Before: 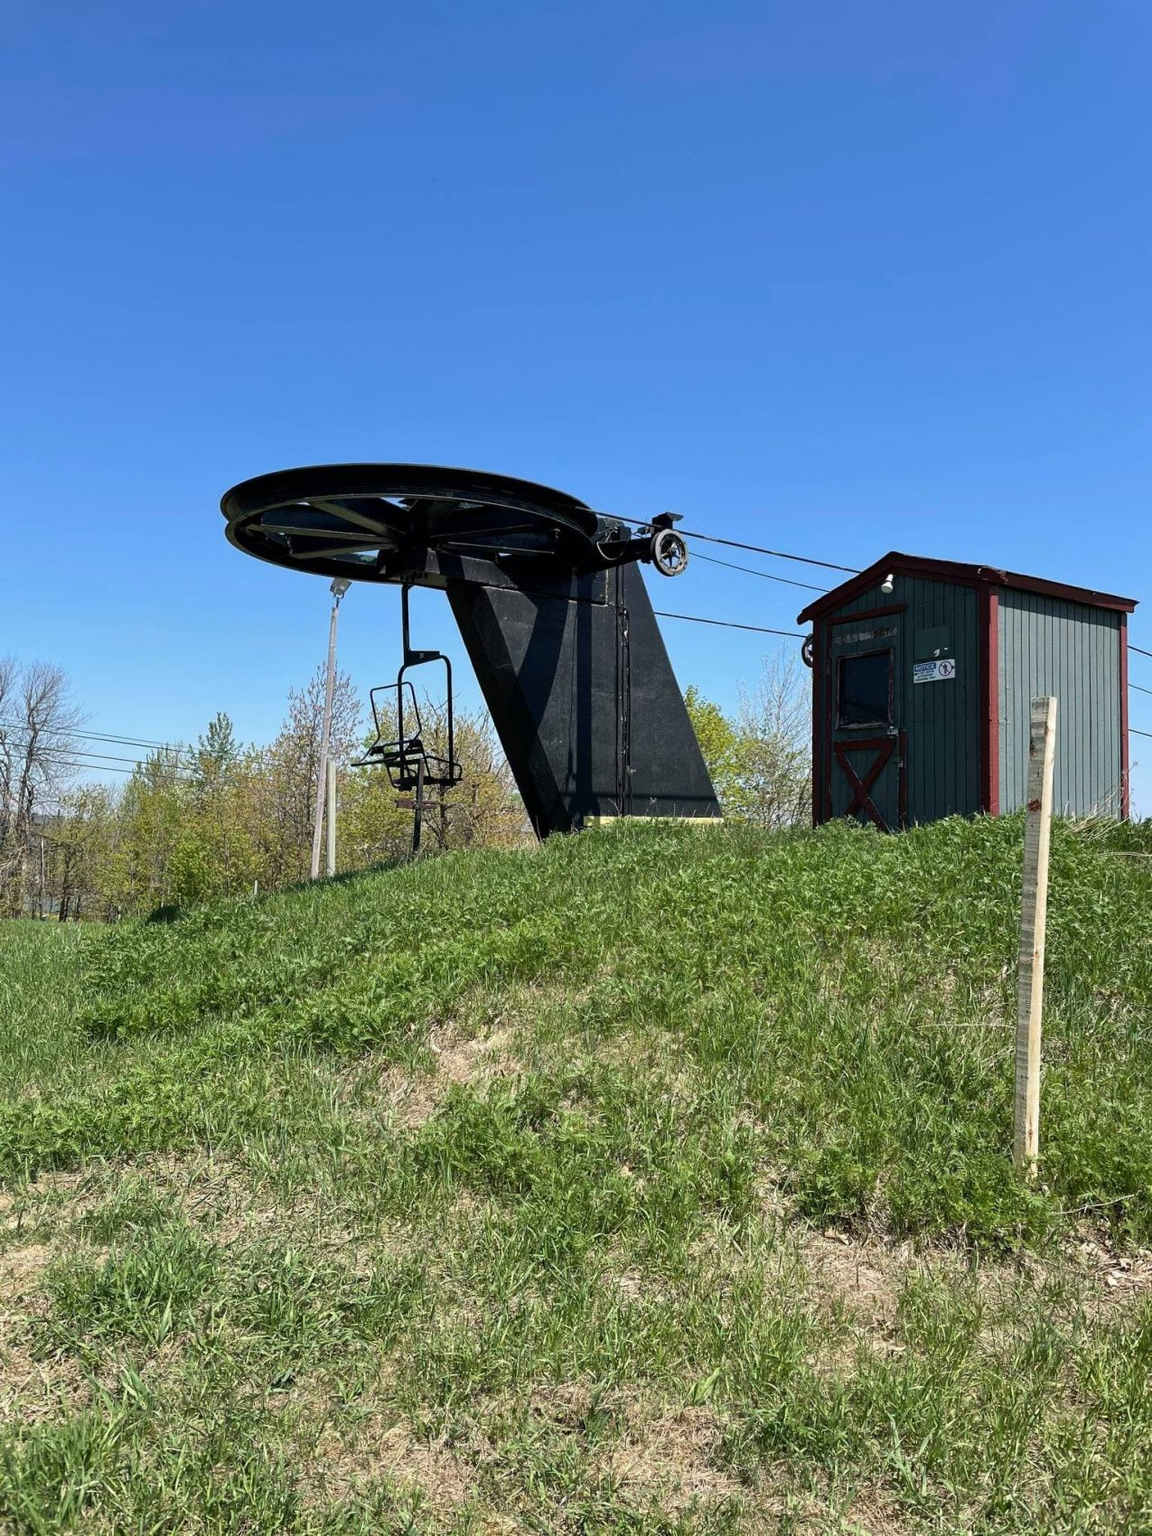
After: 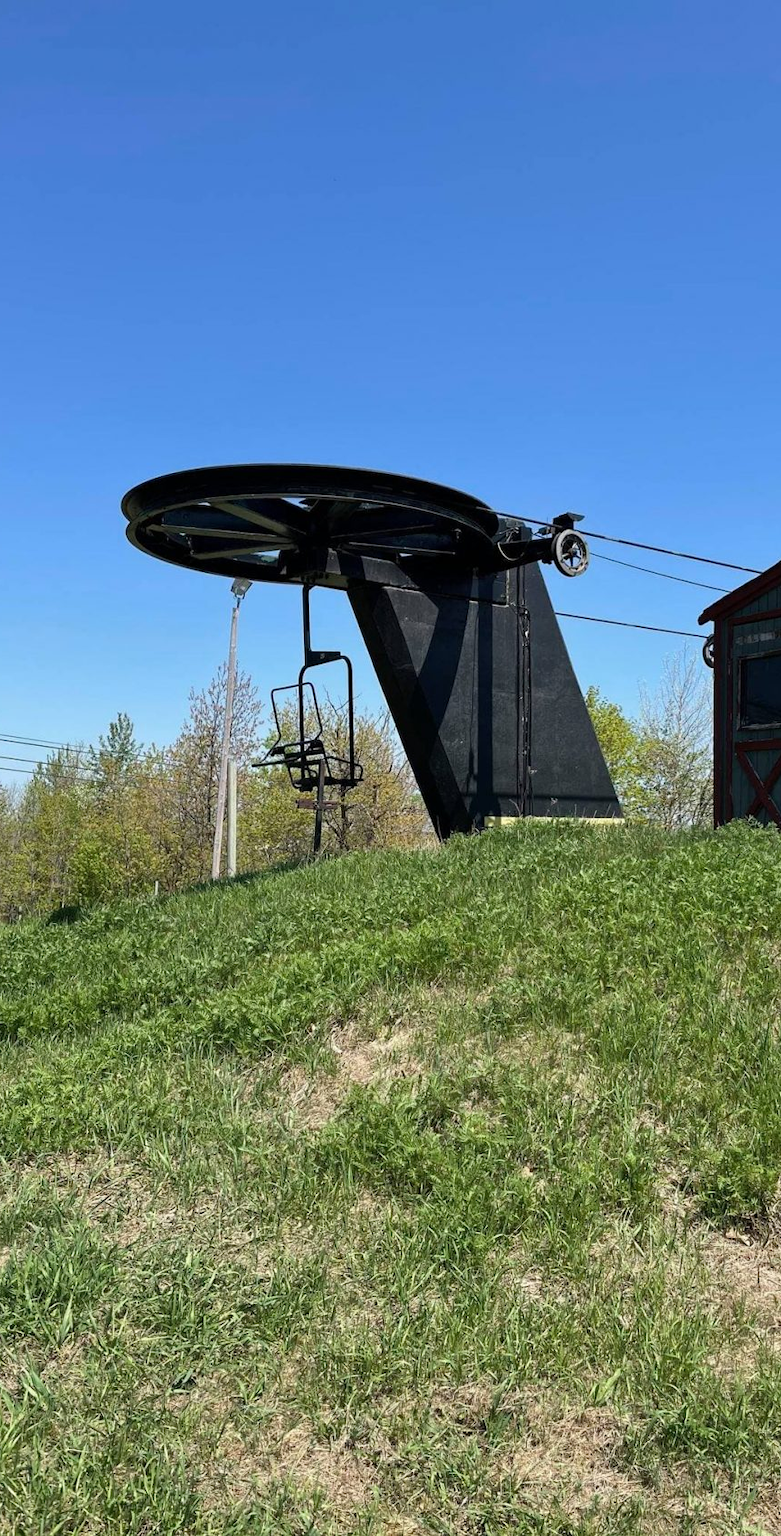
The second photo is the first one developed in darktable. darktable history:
crop and rotate: left 8.758%, right 23.42%
